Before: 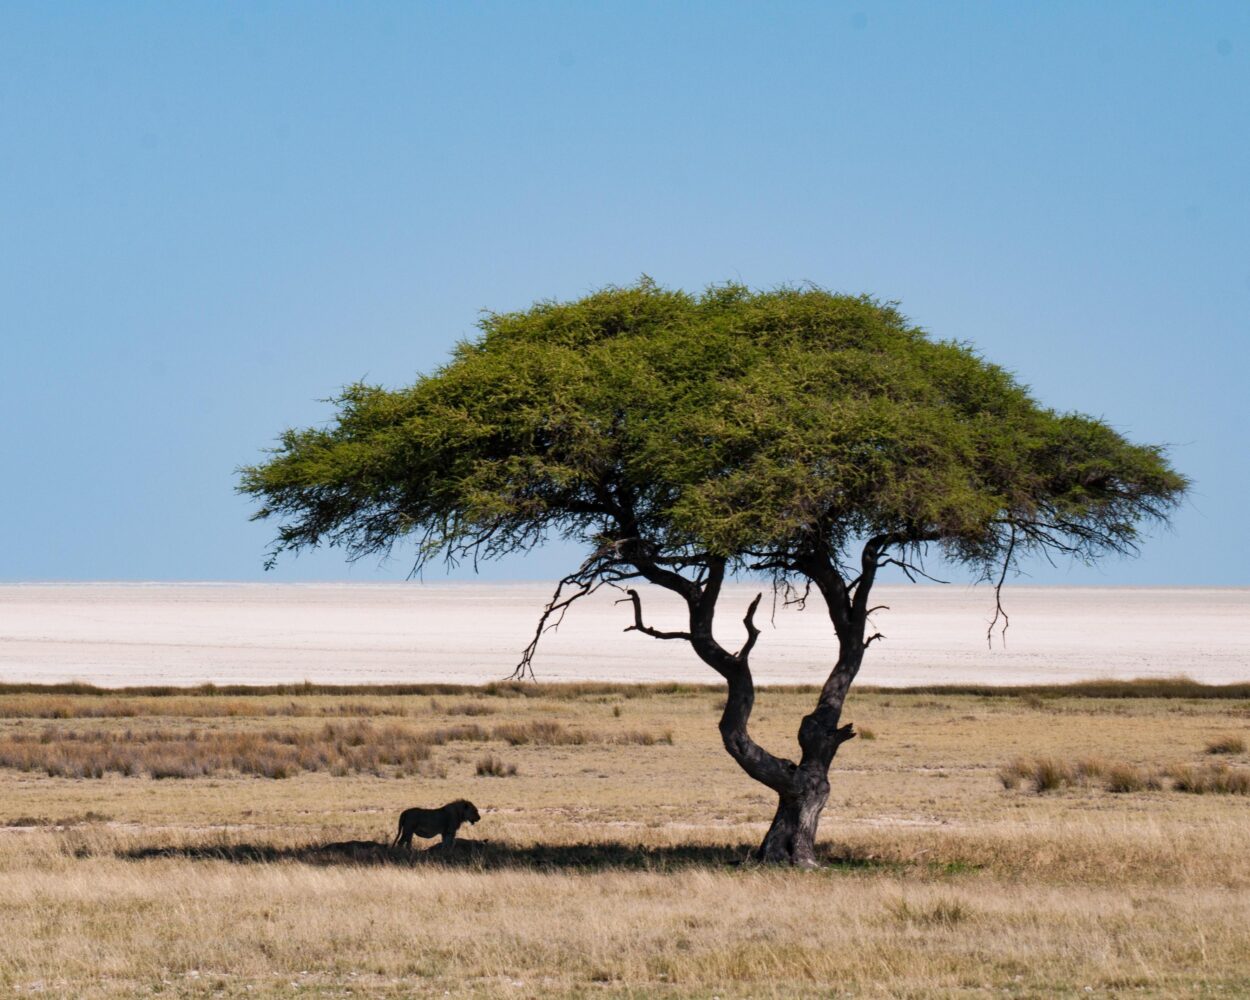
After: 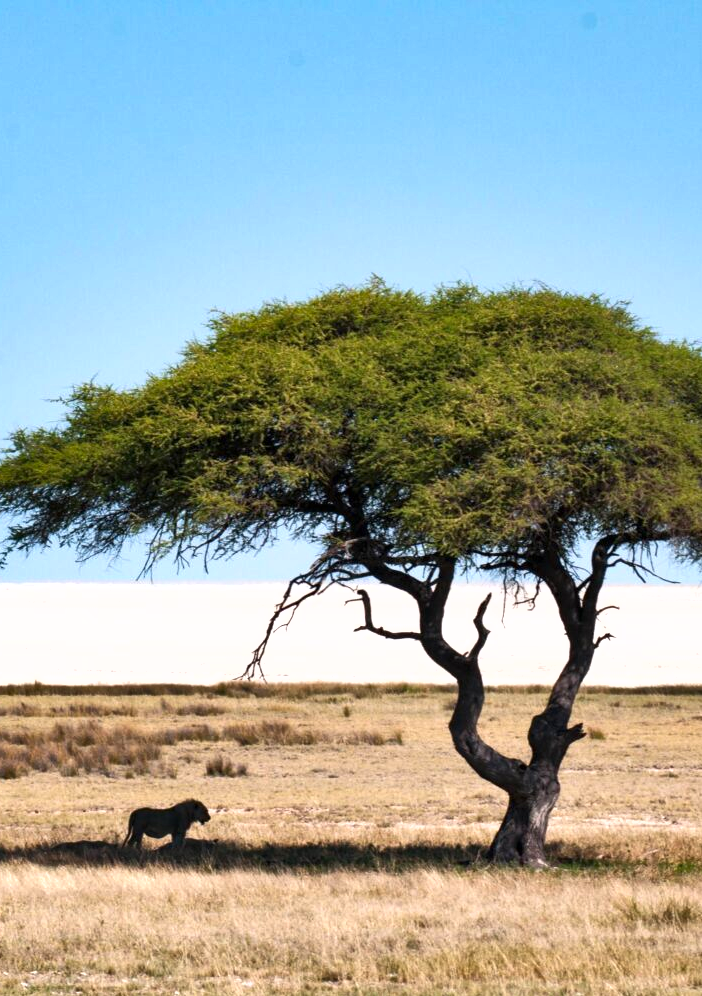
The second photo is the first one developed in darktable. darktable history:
tone equalizer: on, module defaults
shadows and highlights: low approximation 0.01, soften with gaussian
exposure: exposure 0.74 EV, compensate highlight preservation false
crop: left 21.674%, right 22.086%
